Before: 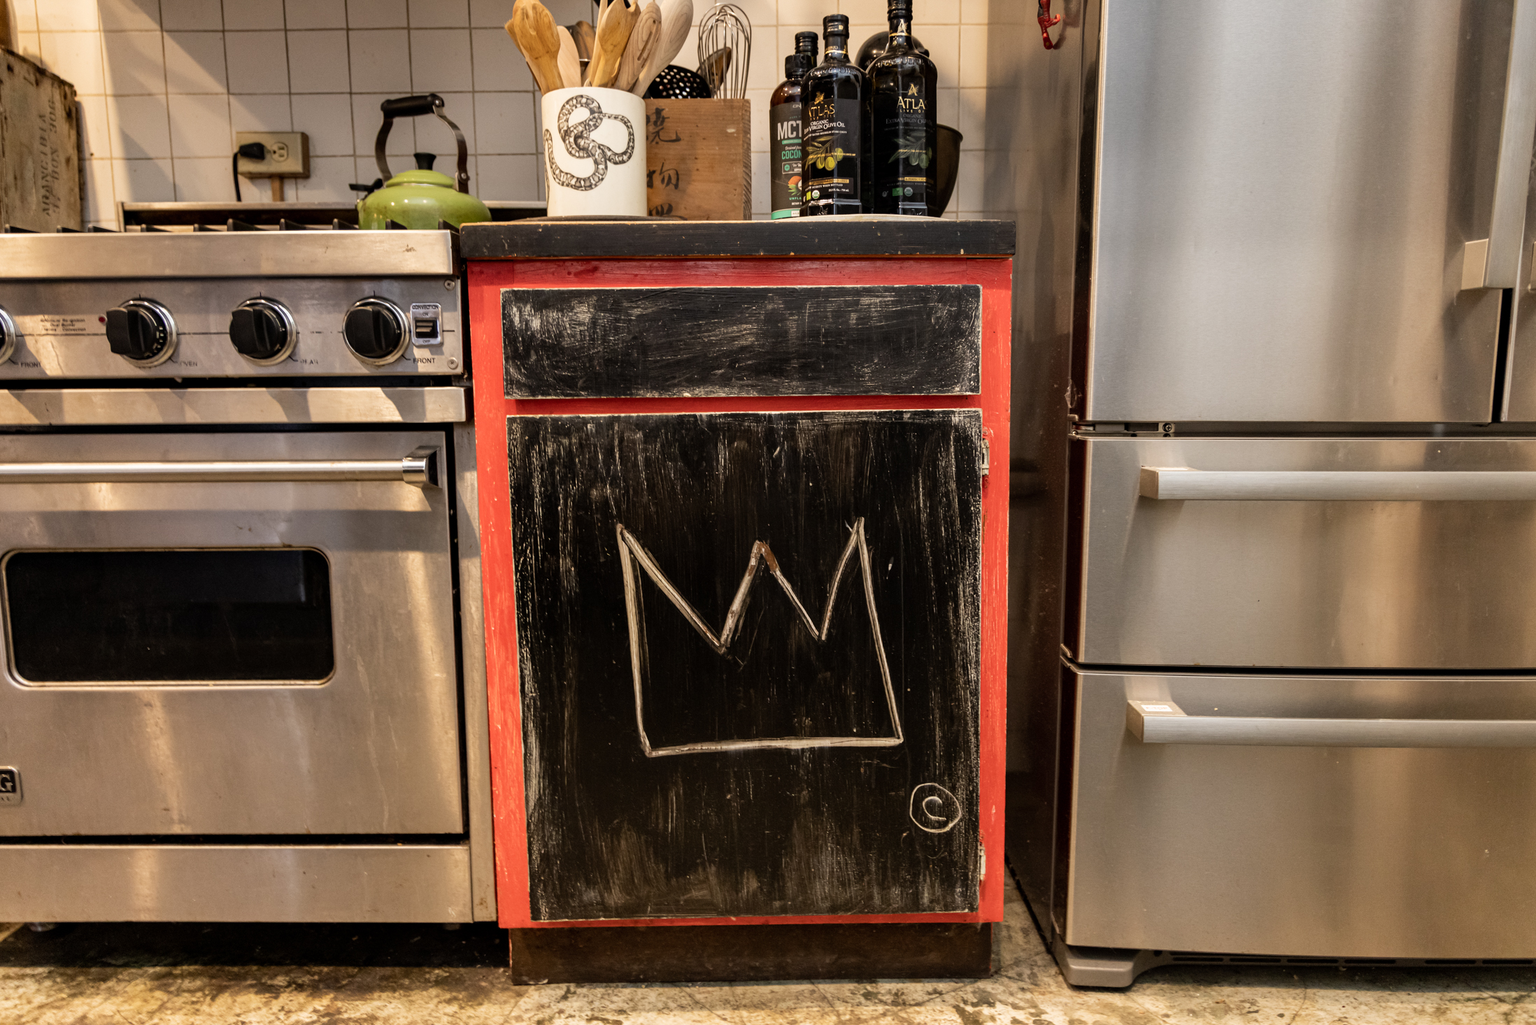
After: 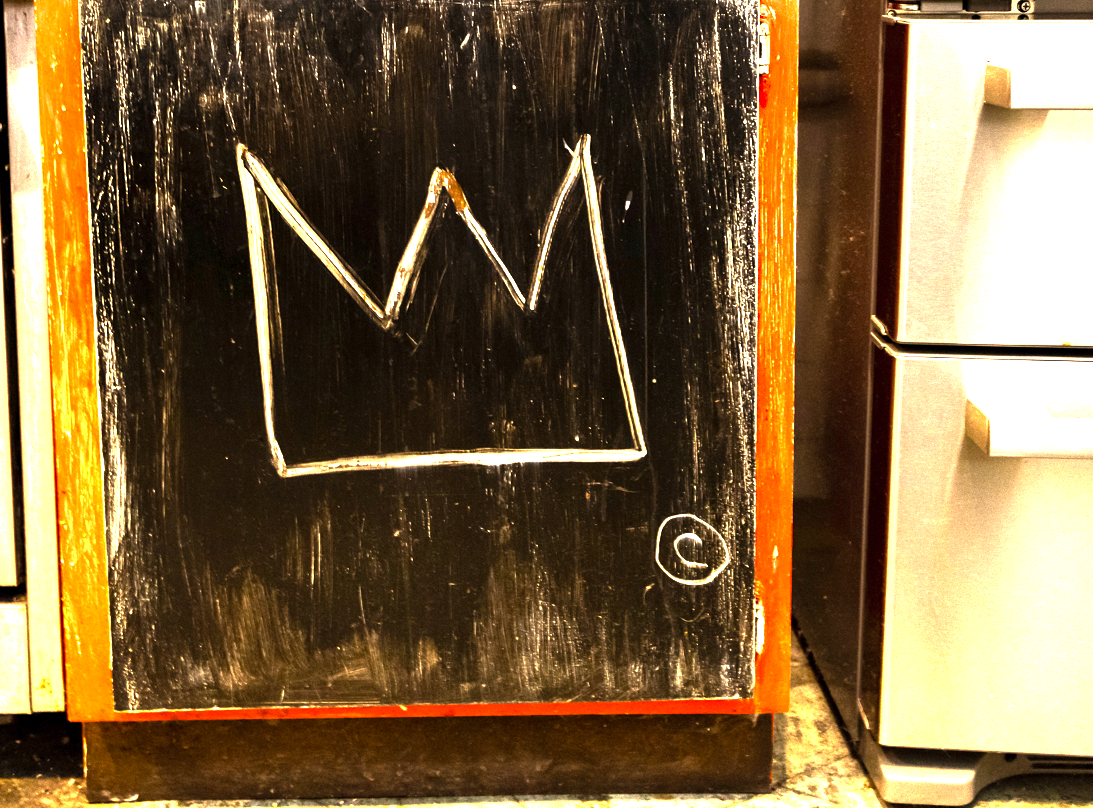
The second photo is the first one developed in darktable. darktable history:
crop: left 29.406%, top 41.306%, right 20.792%, bottom 3.503%
color correction: highlights a* 0.633, highlights b* 2.79, saturation 1.06
color balance rgb: power › hue 62.62°, highlights gain › luminance 14.925%, linear chroma grading › global chroma 8.722%, perceptual saturation grading › global saturation -27.825%, perceptual brilliance grading › global brilliance 34.648%, perceptual brilliance grading › highlights 50.699%, perceptual brilliance grading › mid-tones 59.354%, perceptual brilliance grading › shadows 34.705%, global vibrance 25.026%
